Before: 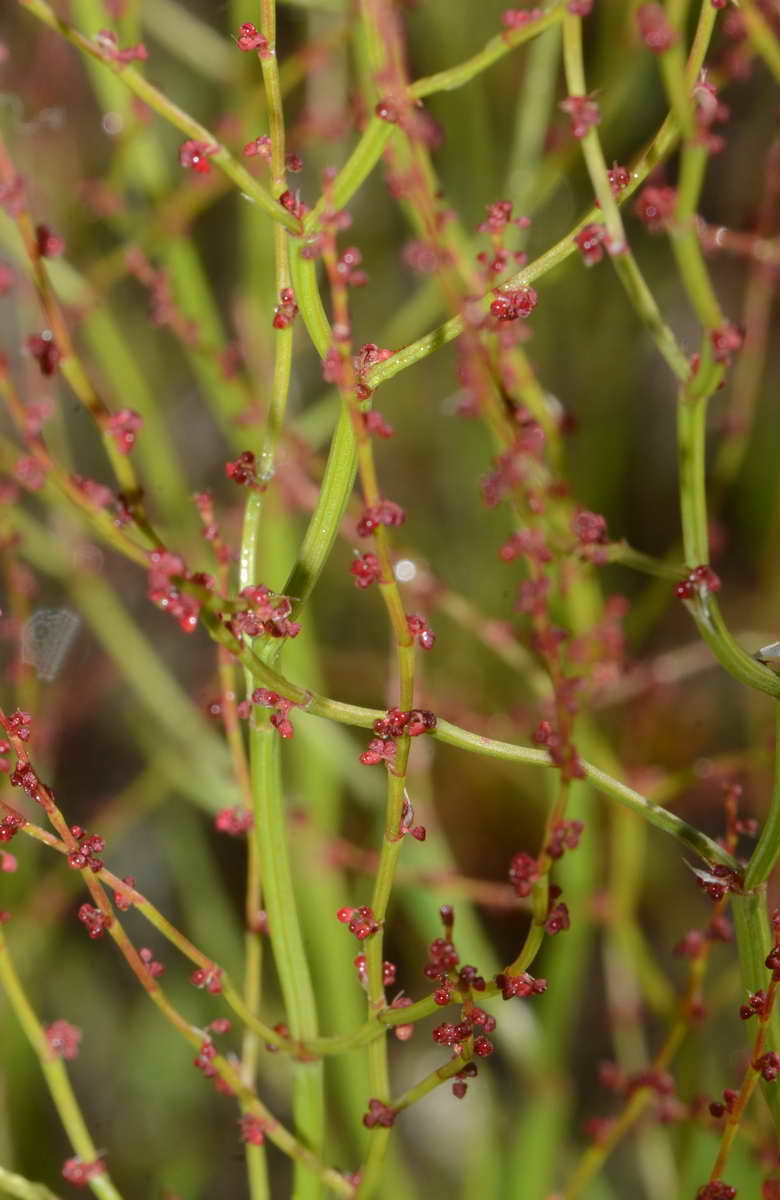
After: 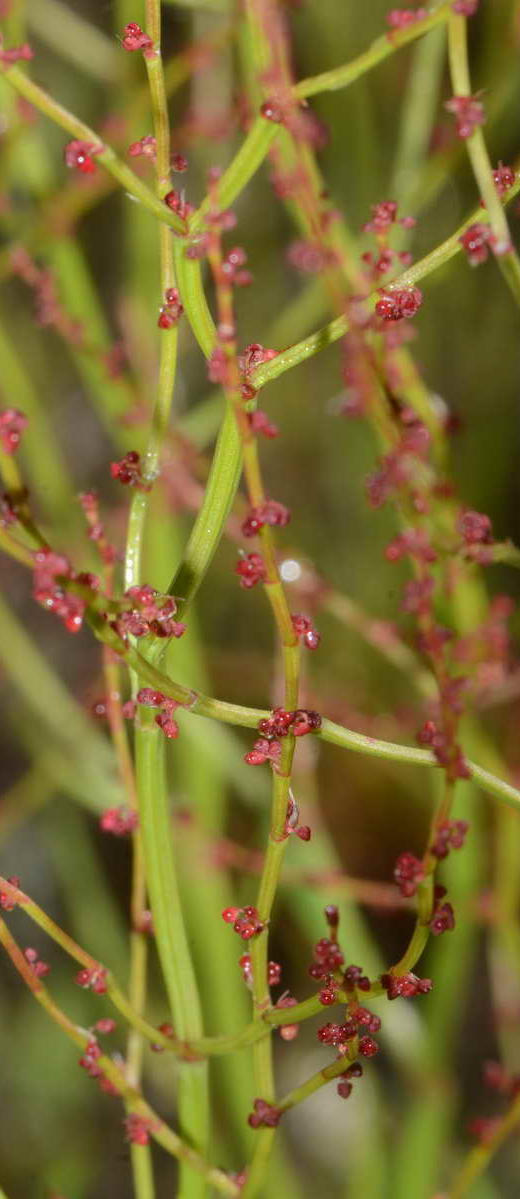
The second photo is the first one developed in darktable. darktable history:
crop and rotate: left 14.856%, right 18.446%
